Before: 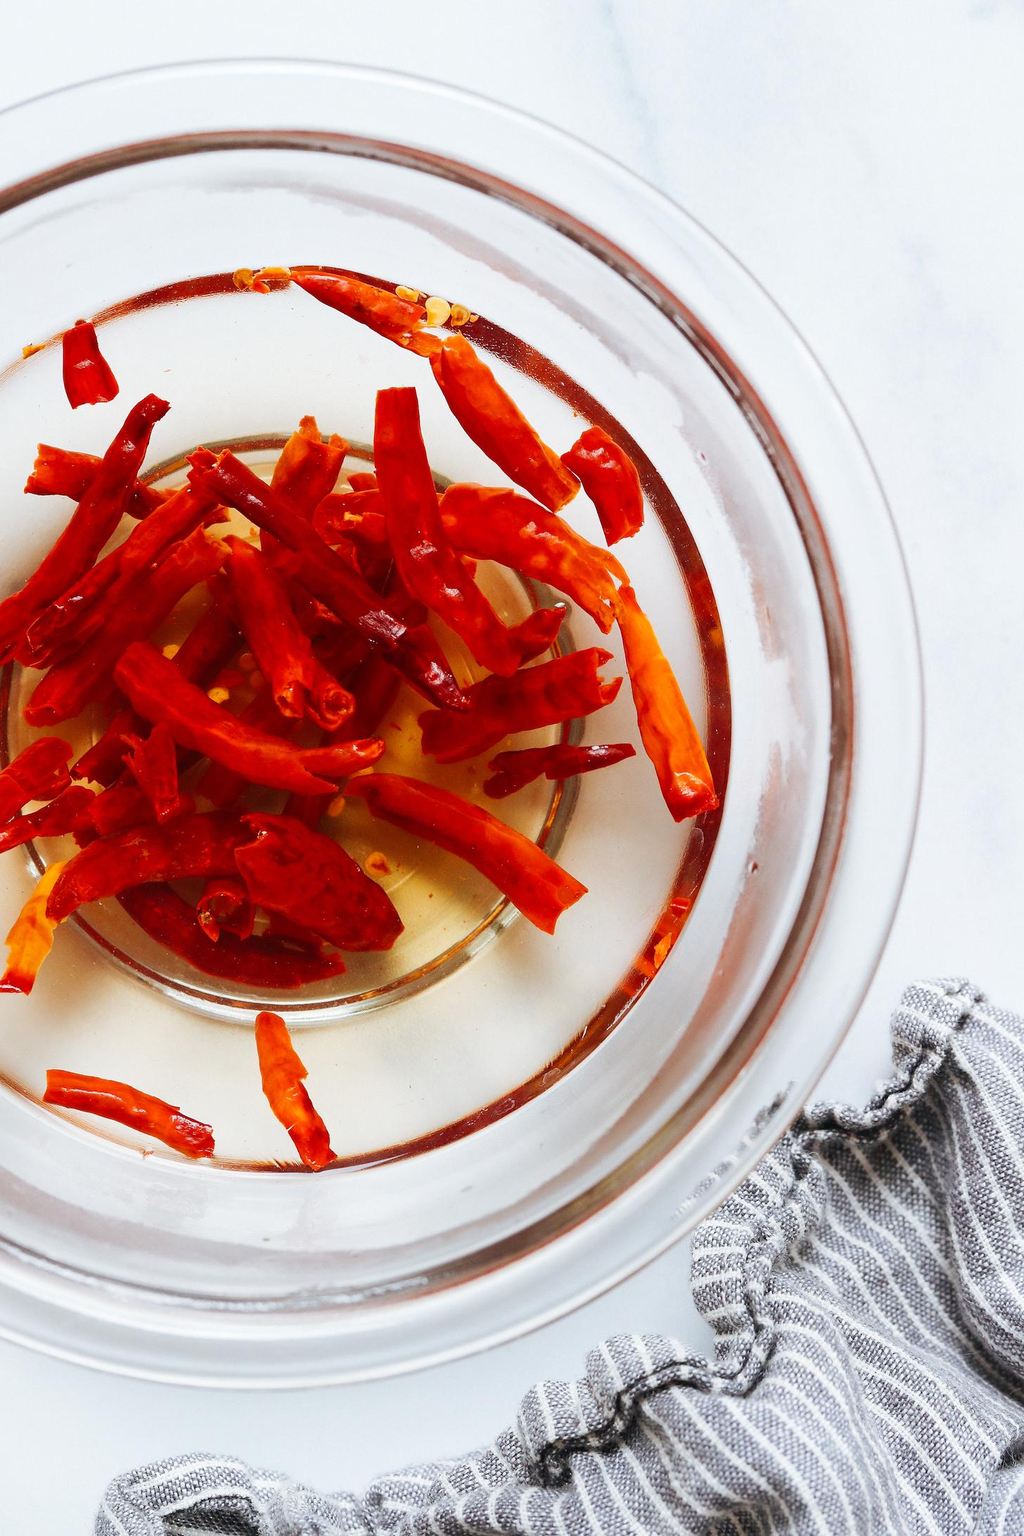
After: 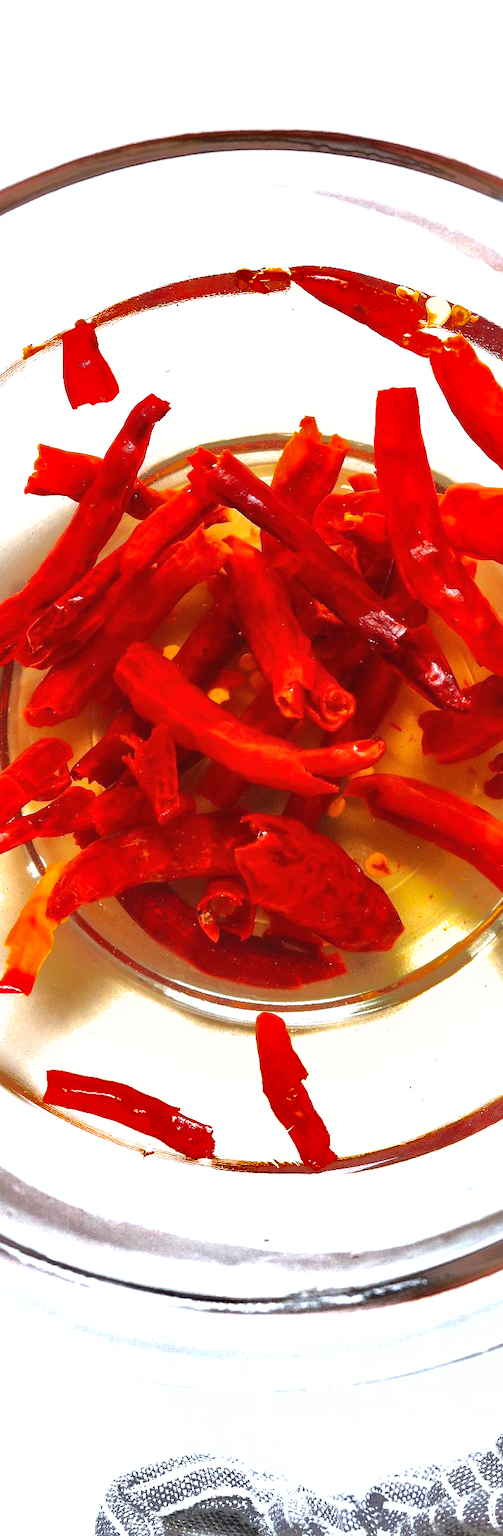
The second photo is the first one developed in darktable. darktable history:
exposure: black level correction 0, exposure 0.7 EV, compensate exposure bias true, compensate highlight preservation false
shadows and highlights: shadows 38.43, highlights -74.54
crop and rotate: left 0%, top 0%, right 50.845%
